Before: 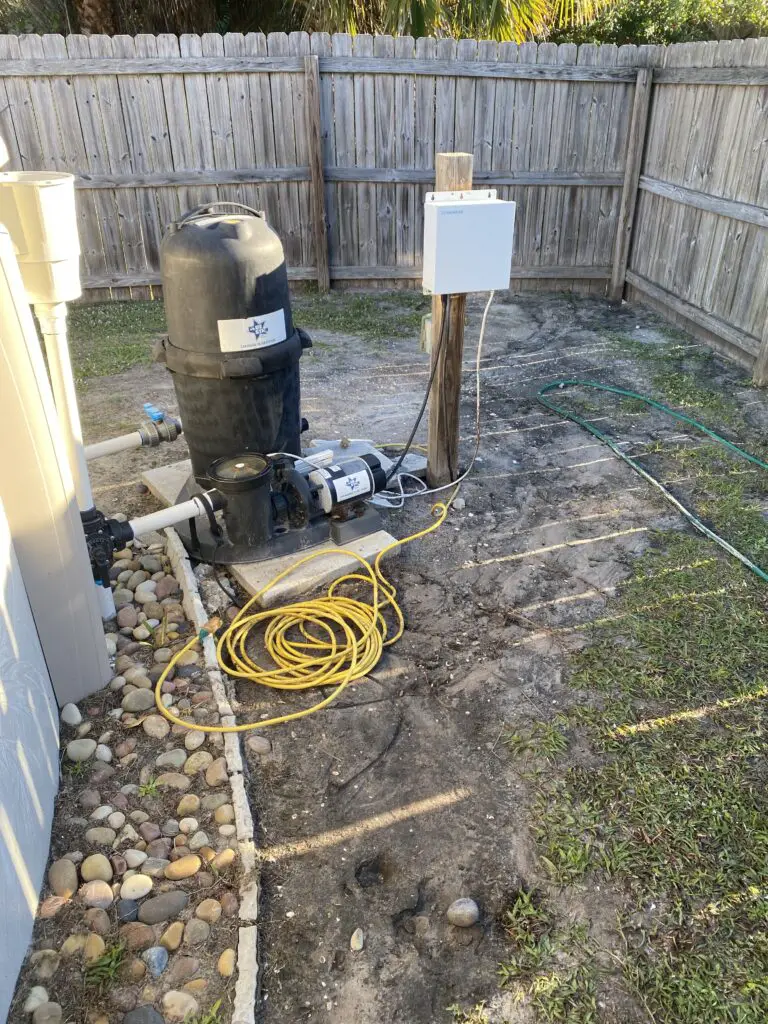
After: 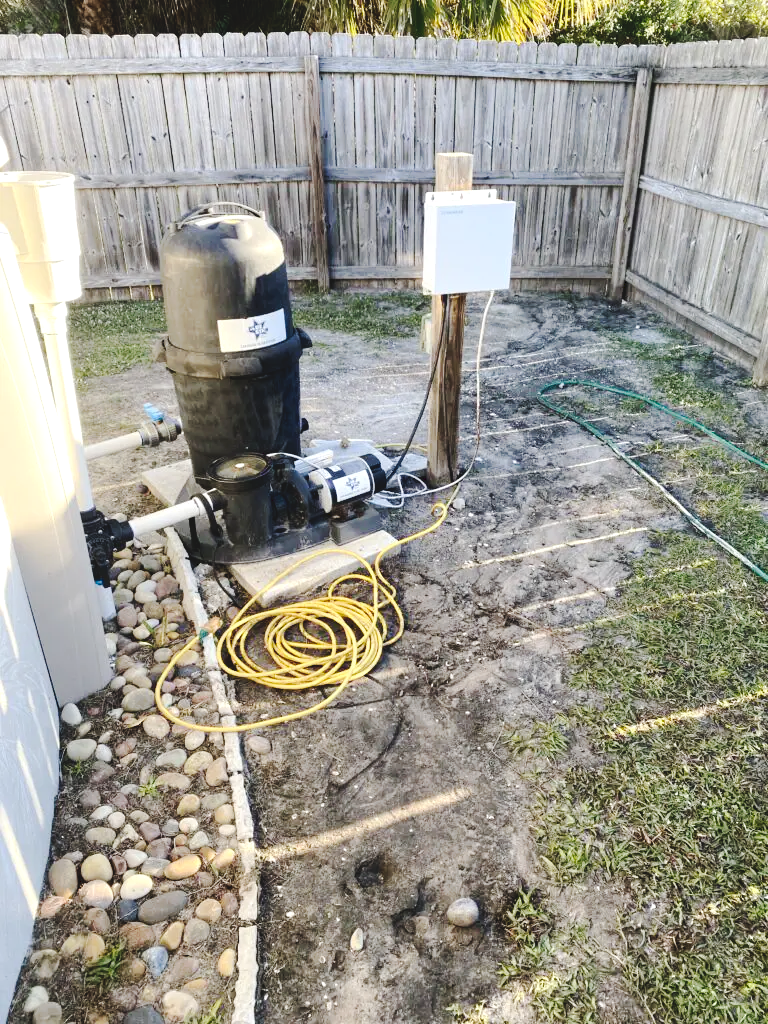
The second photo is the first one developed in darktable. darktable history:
tone curve: curves: ch0 [(0, 0) (0.003, 0.076) (0.011, 0.081) (0.025, 0.084) (0.044, 0.092) (0.069, 0.1) (0.1, 0.117) (0.136, 0.144) (0.177, 0.186) (0.224, 0.237) (0.277, 0.306) (0.335, 0.39) (0.399, 0.494) (0.468, 0.574) (0.543, 0.666) (0.623, 0.722) (0.709, 0.79) (0.801, 0.855) (0.898, 0.926) (1, 1)], preserve colors none
tone equalizer: -8 EV -0.417 EV, -7 EV -0.389 EV, -6 EV -0.333 EV, -5 EV -0.222 EV, -3 EV 0.222 EV, -2 EV 0.333 EV, -1 EV 0.389 EV, +0 EV 0.417 EV, edges refinement/feathering 500, mask exposure compensation -1.57 EV, preserve details no
